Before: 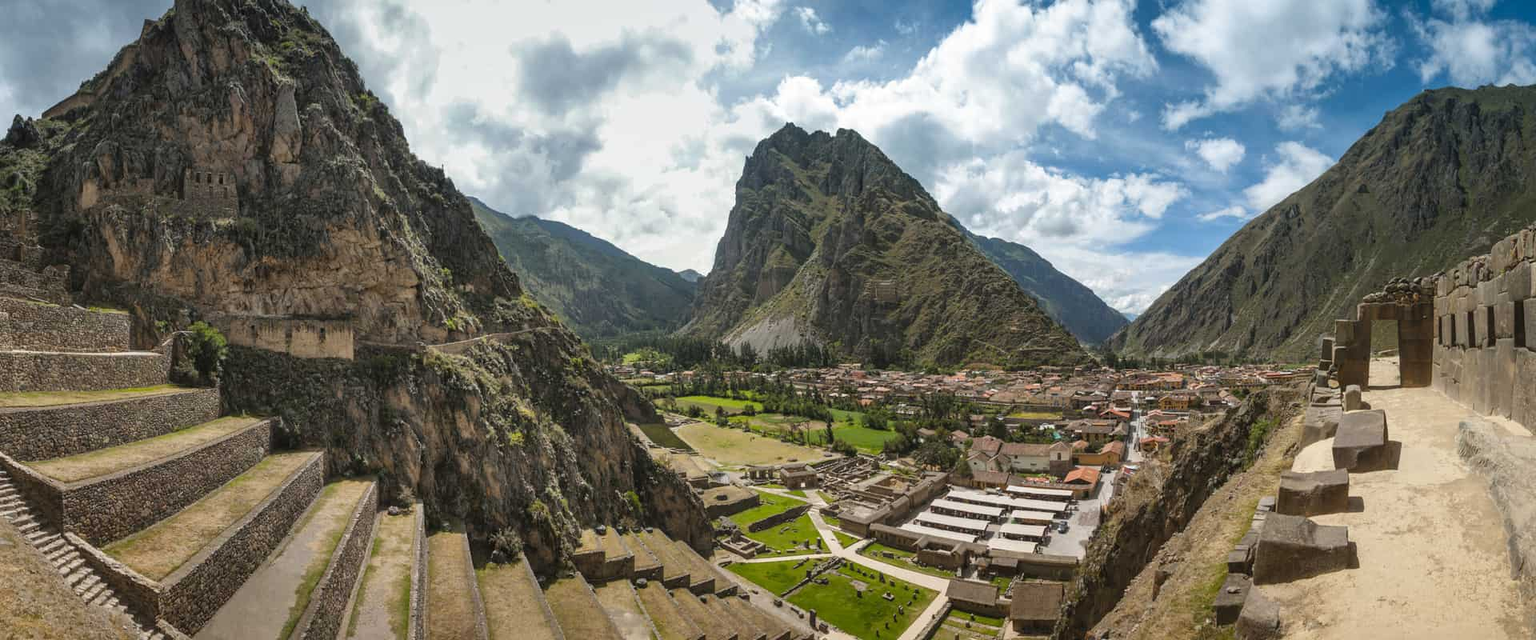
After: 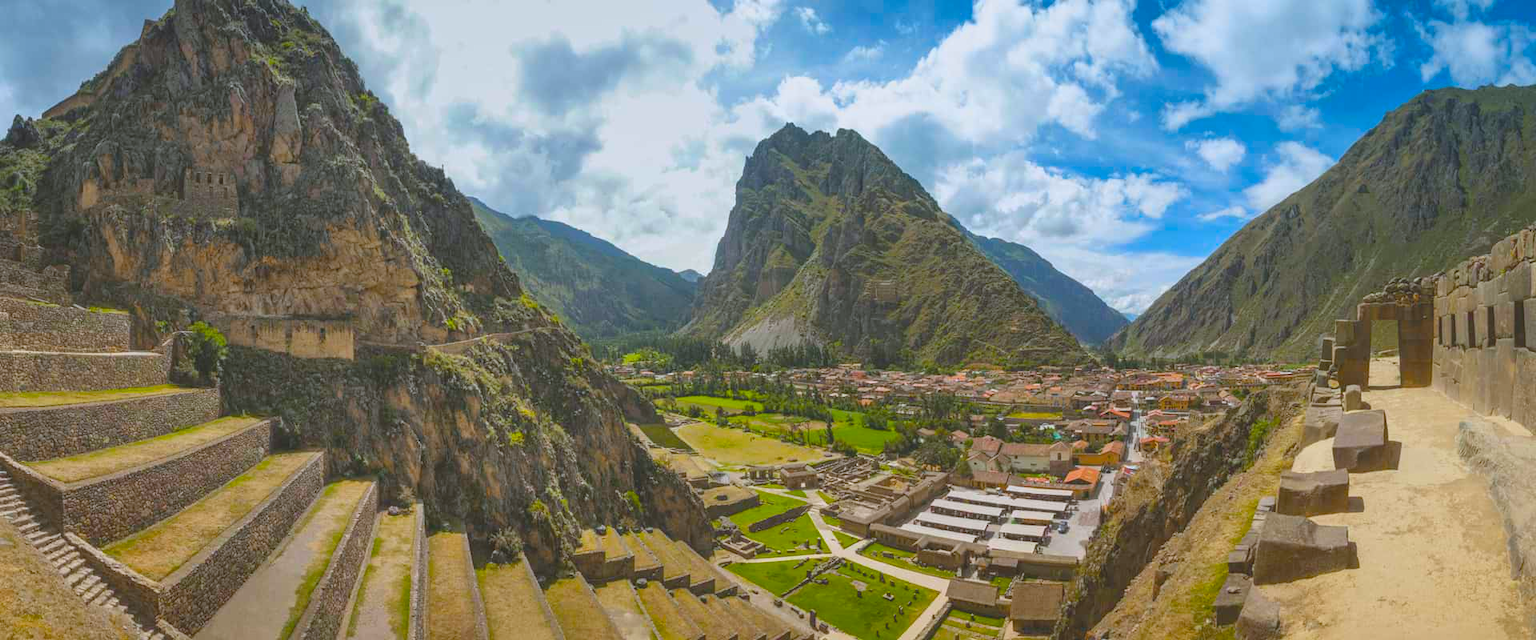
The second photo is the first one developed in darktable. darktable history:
exposure: exposure 0.3 EV, compensate highlight preservation false
color balance rgb: perceptual saturation grading › global saturation 30%, global vibrance 30%
contrast brightness saturation: contrast -0.28
white balance: red 0.98, blue 1.034
